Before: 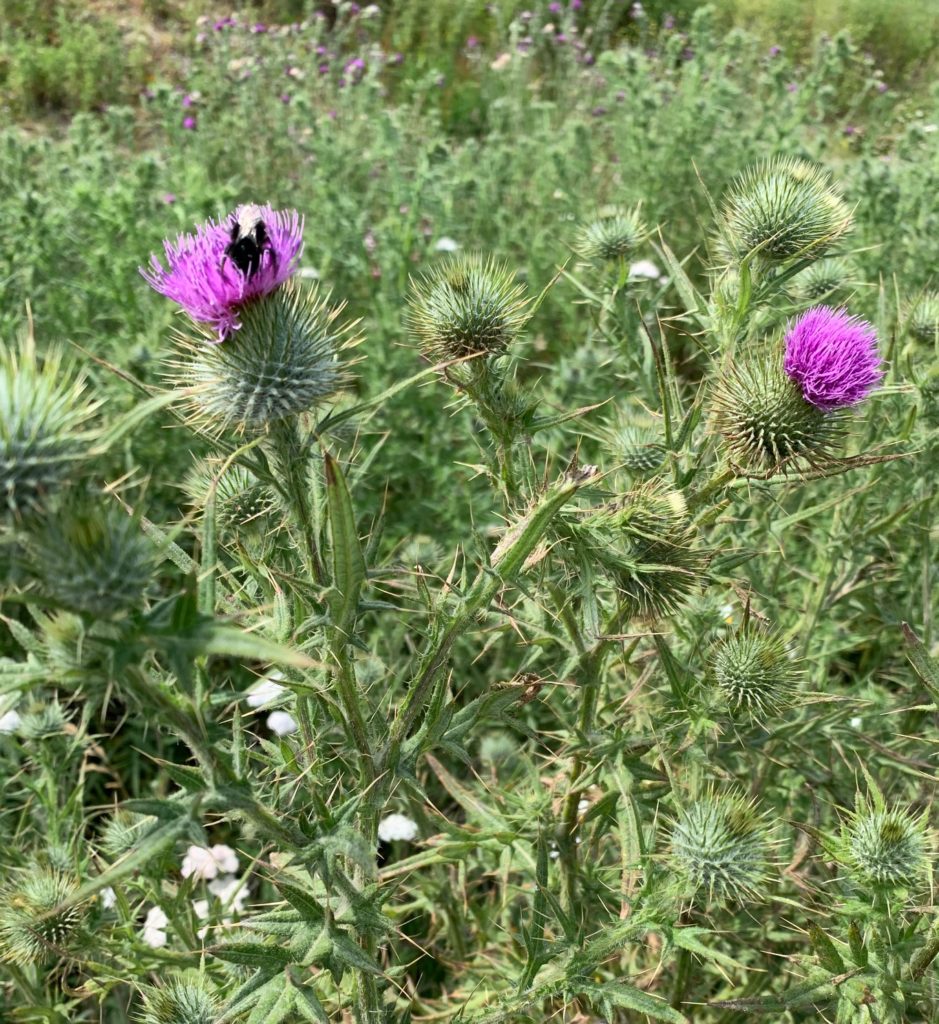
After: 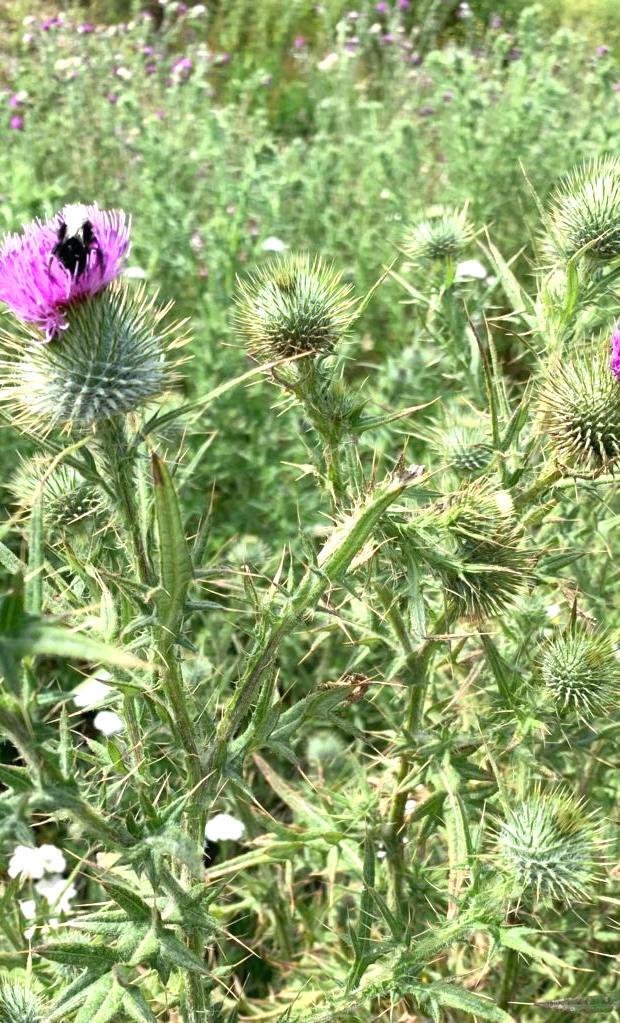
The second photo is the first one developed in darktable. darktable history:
exposure: black level correction 0, exposure 0.7 EV, compensate exposure bias true, compensate highlight preservation false
crop and rotate: left 18.442%, right 15.508%
